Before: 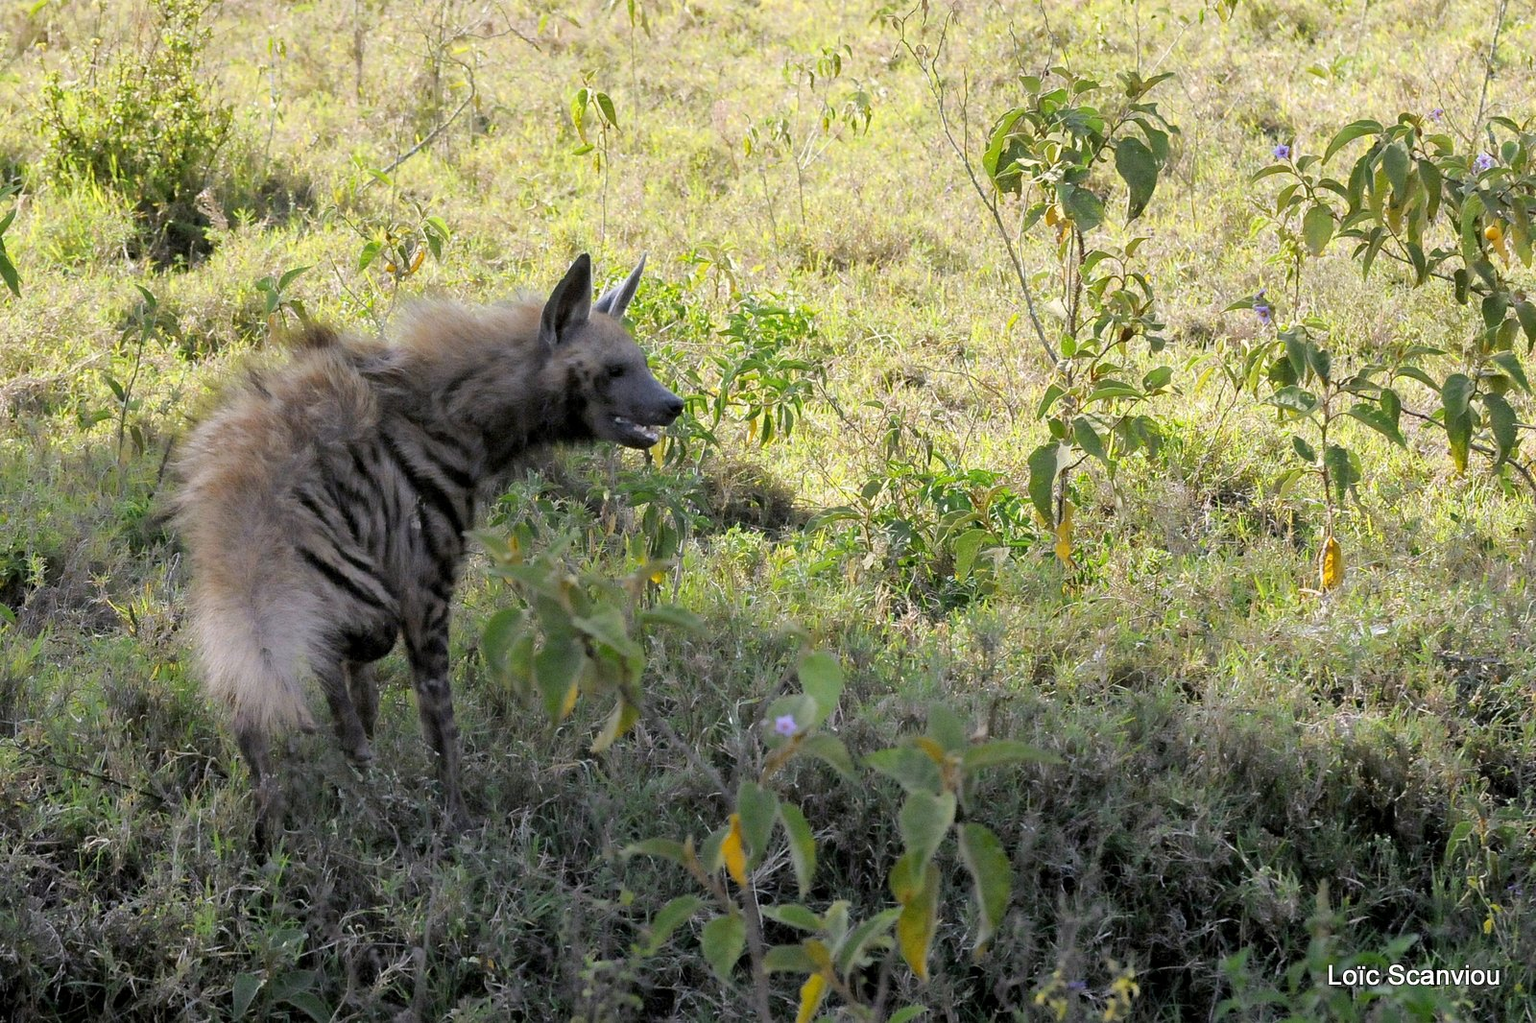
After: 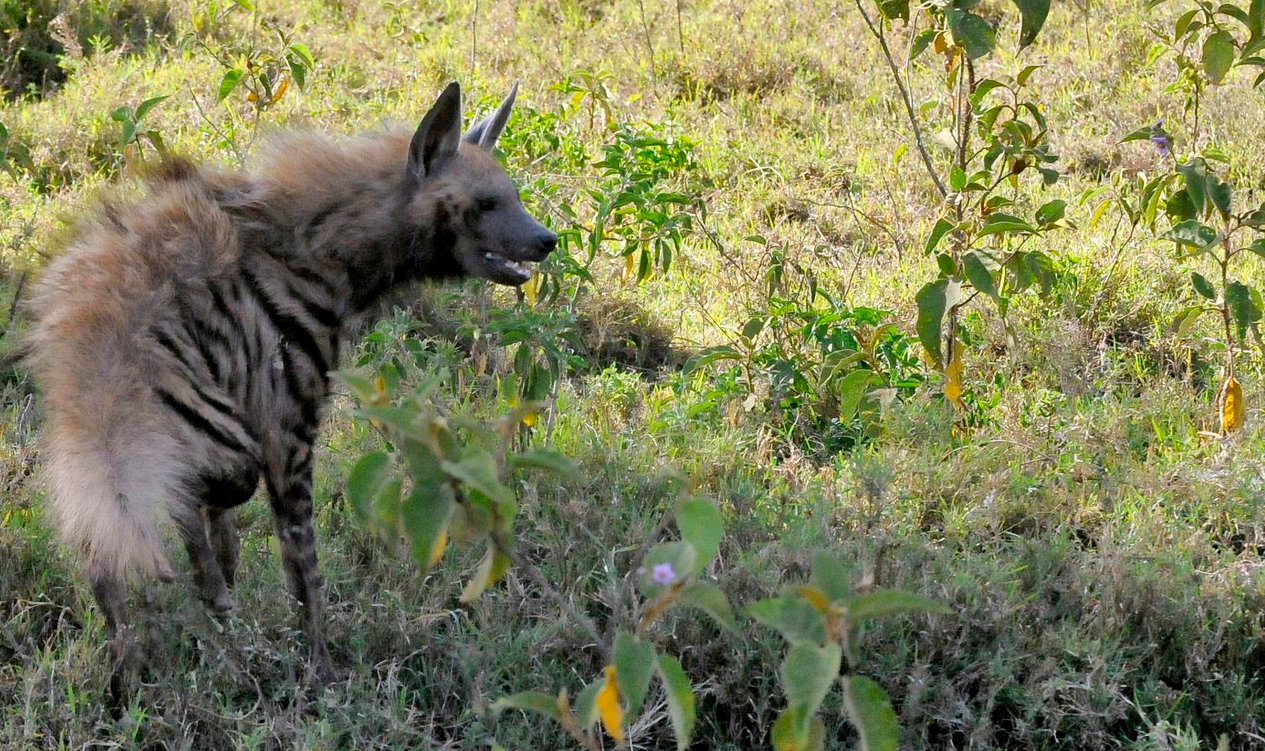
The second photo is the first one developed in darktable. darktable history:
shadows and highlights: shadows 52.65, soften with gaussian
crop: left 9.7%, top 17.13%, right 11.185%, bottom 12.391%
